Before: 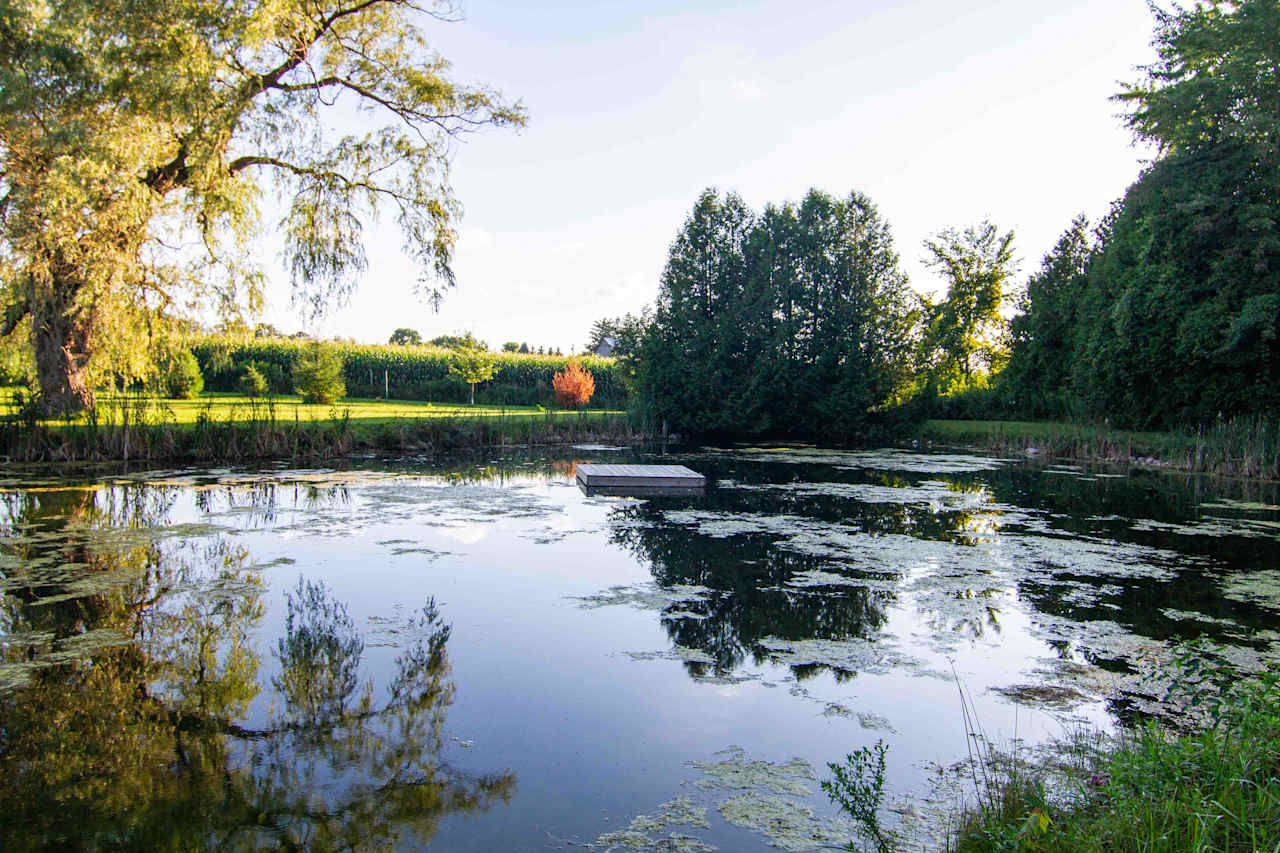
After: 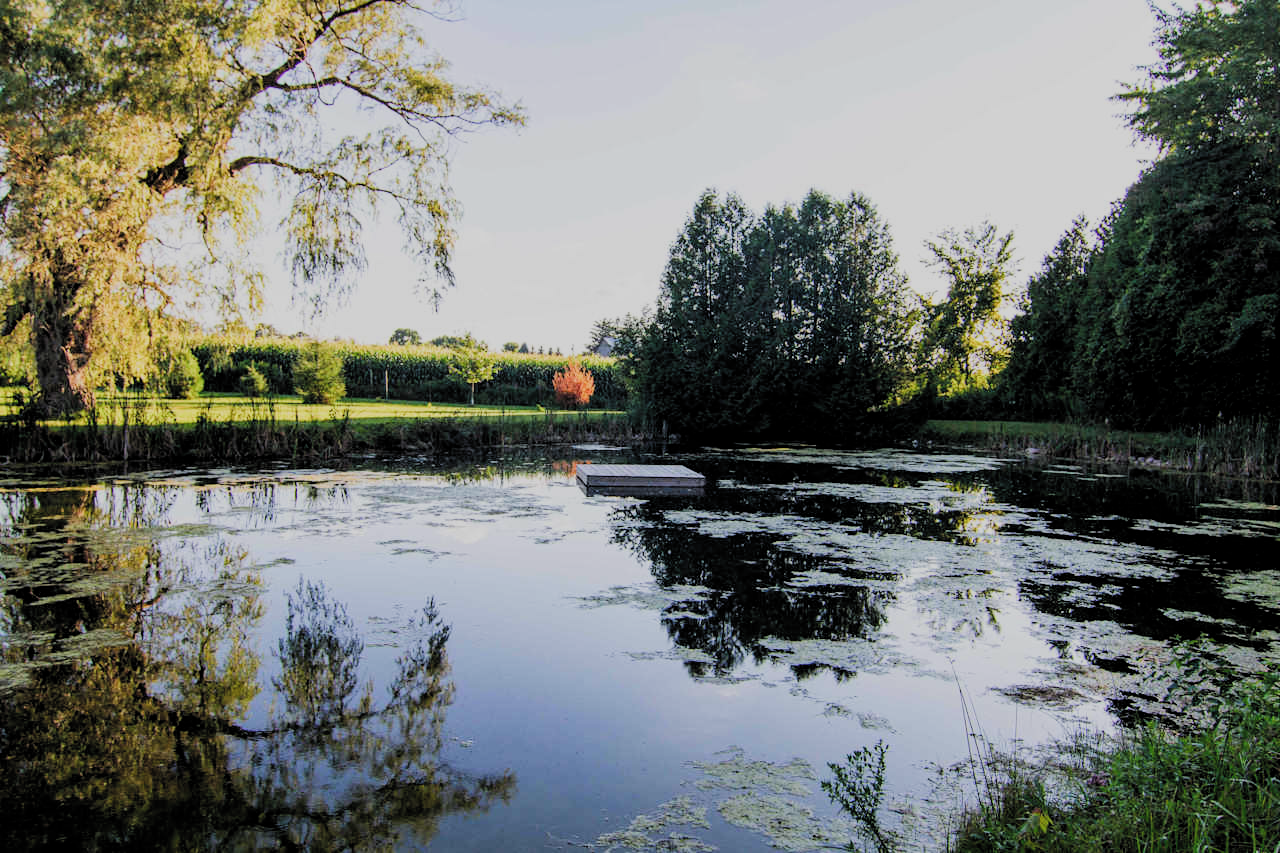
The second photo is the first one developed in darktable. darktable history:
exposure: exposure -0.073 EV, compensate highlight preservation false
filmic rgb: black relative exposure -5.09 EV, white relative exposure 3.97 EV, hardness 2.88, contrast 1.096, preserve chrominance RGB euclidean norm, color science v5 (2021), contrast in shadows safe, contrast in highlights safe
